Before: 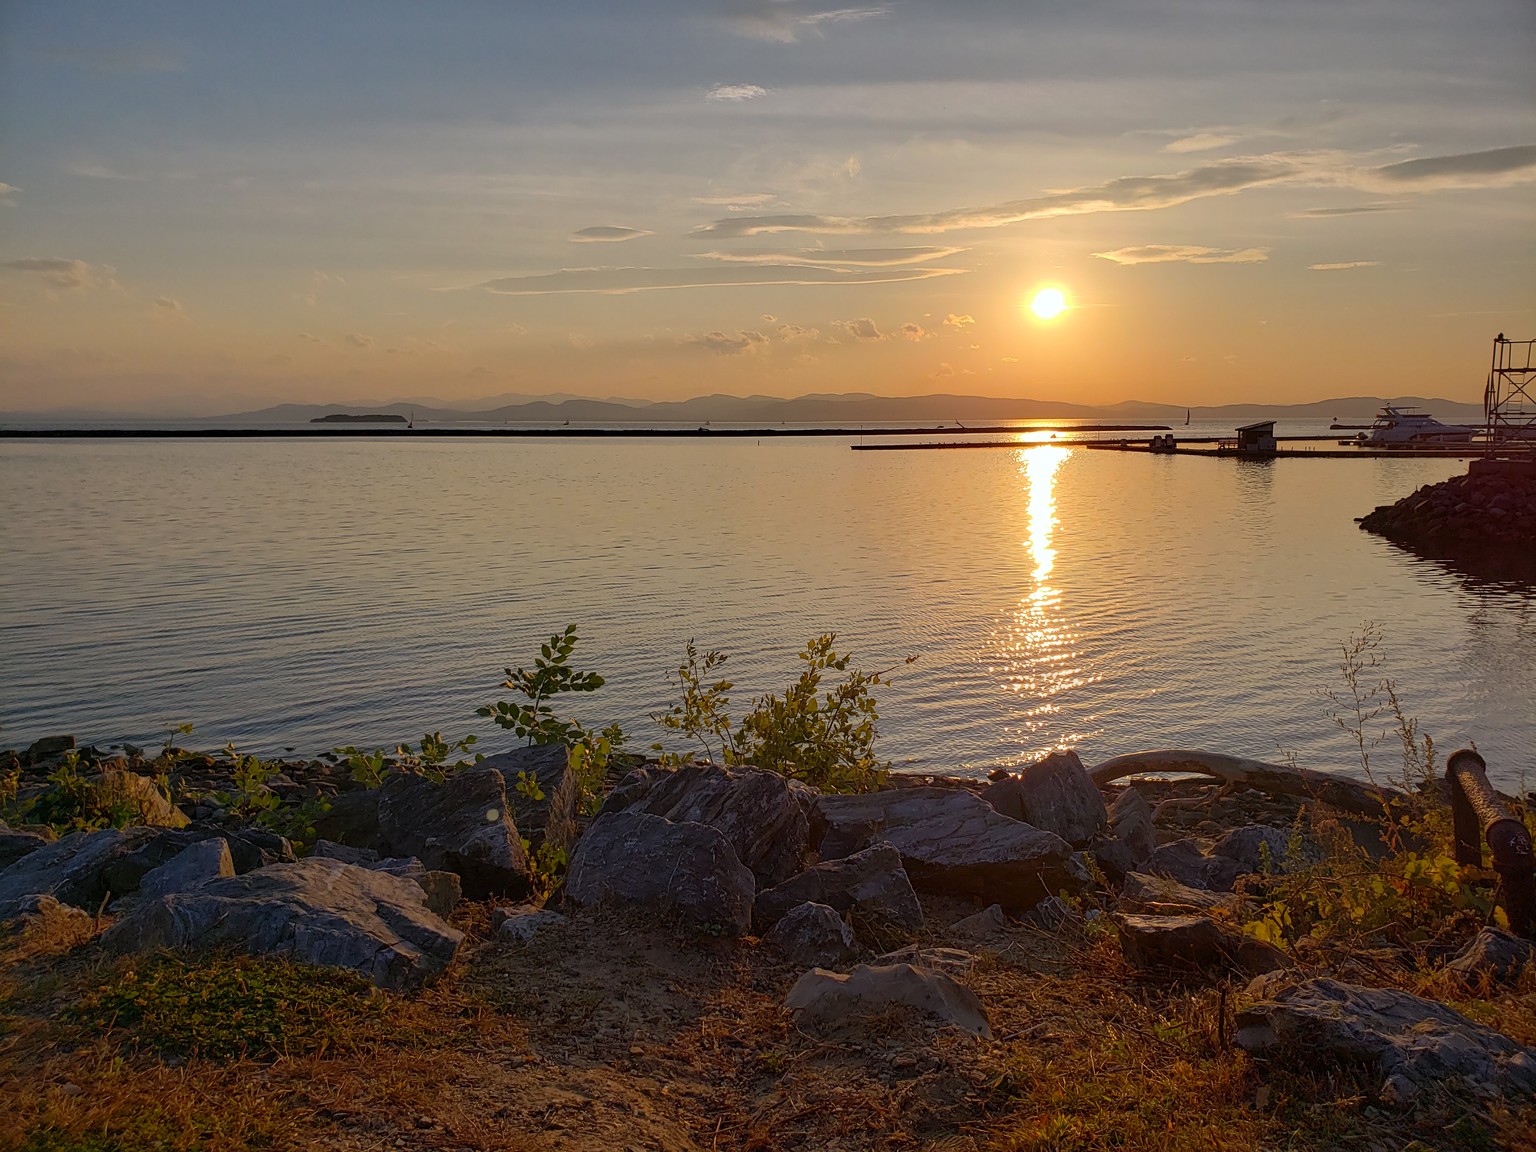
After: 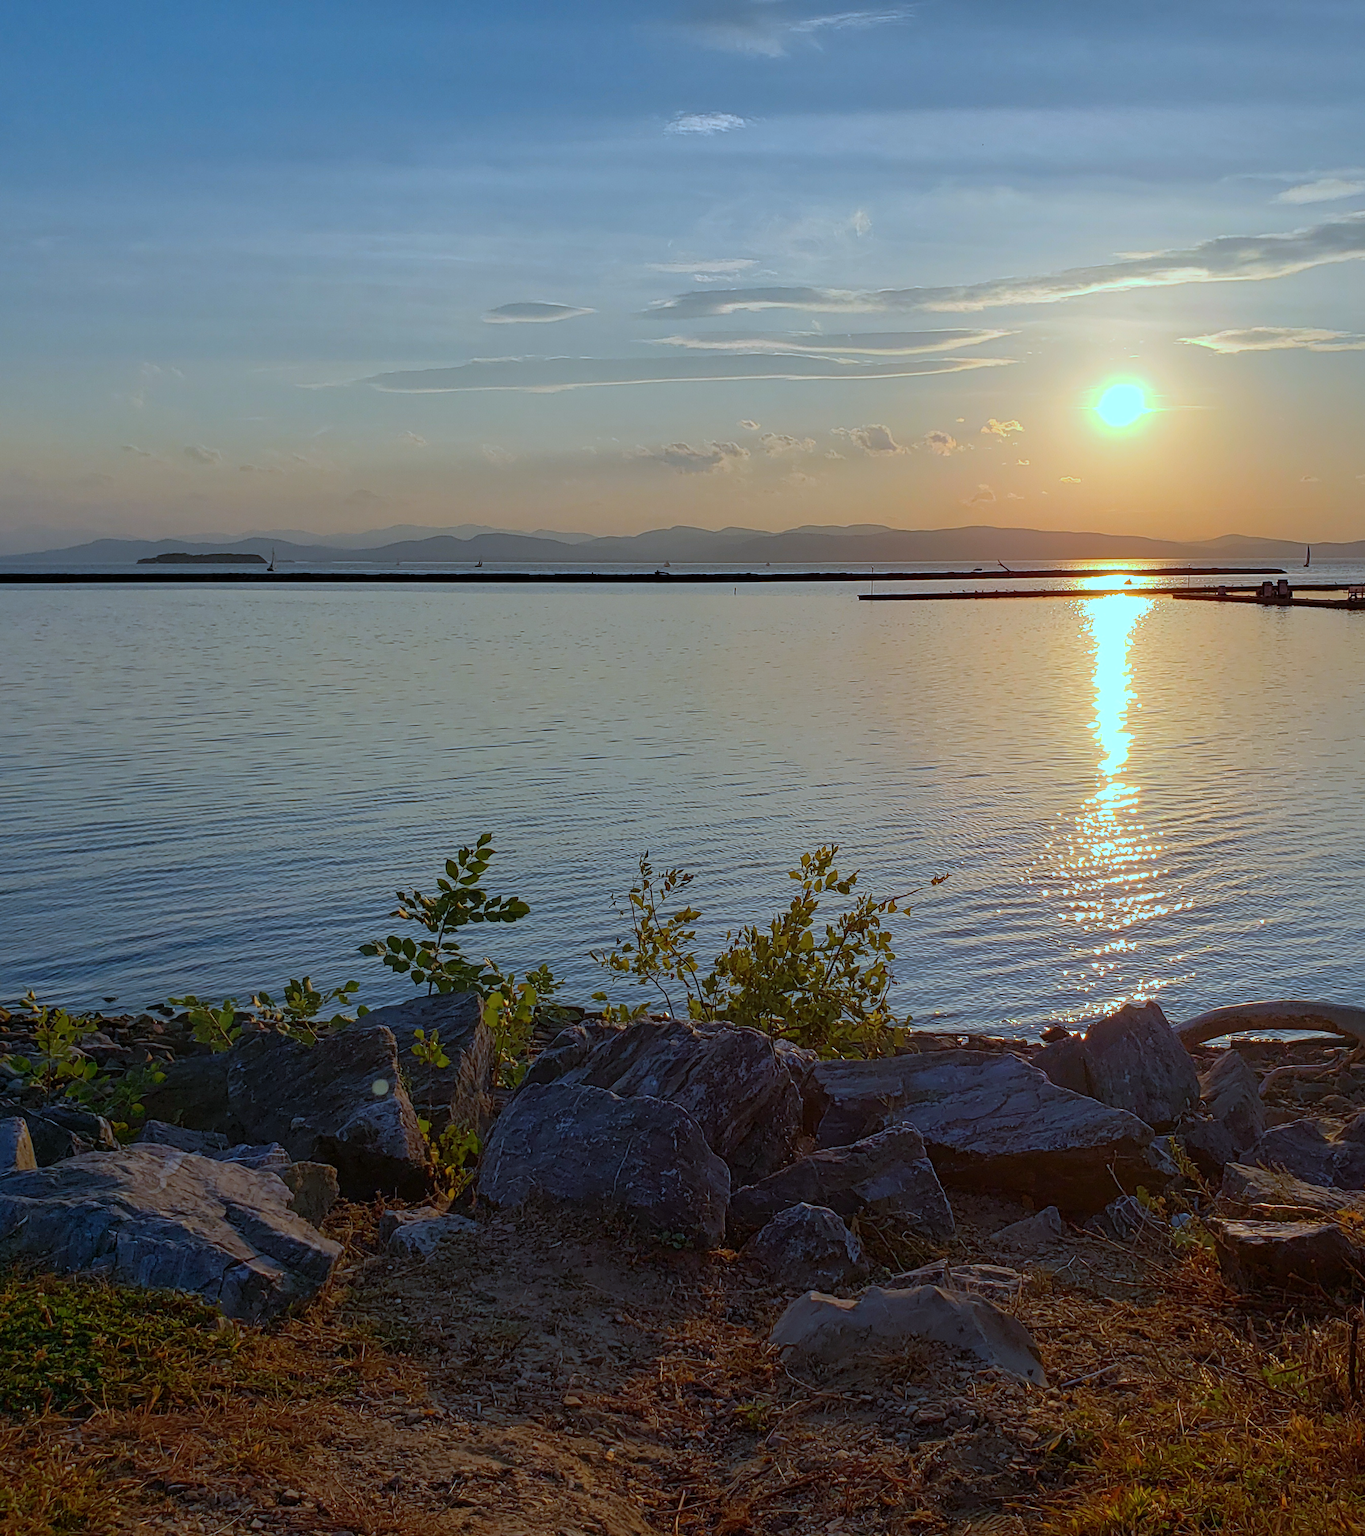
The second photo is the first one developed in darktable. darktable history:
exposure: black level correction 0, compensate exposure bias true, compensate highlight preservation false
crop and rotate: left 13.537%, right 19.796%
color correction: highlights a* -9.73, highlights b* -21.22
contrast brightness saturation: saturation 0.13
white balance: red 0.931, blue 1.11
